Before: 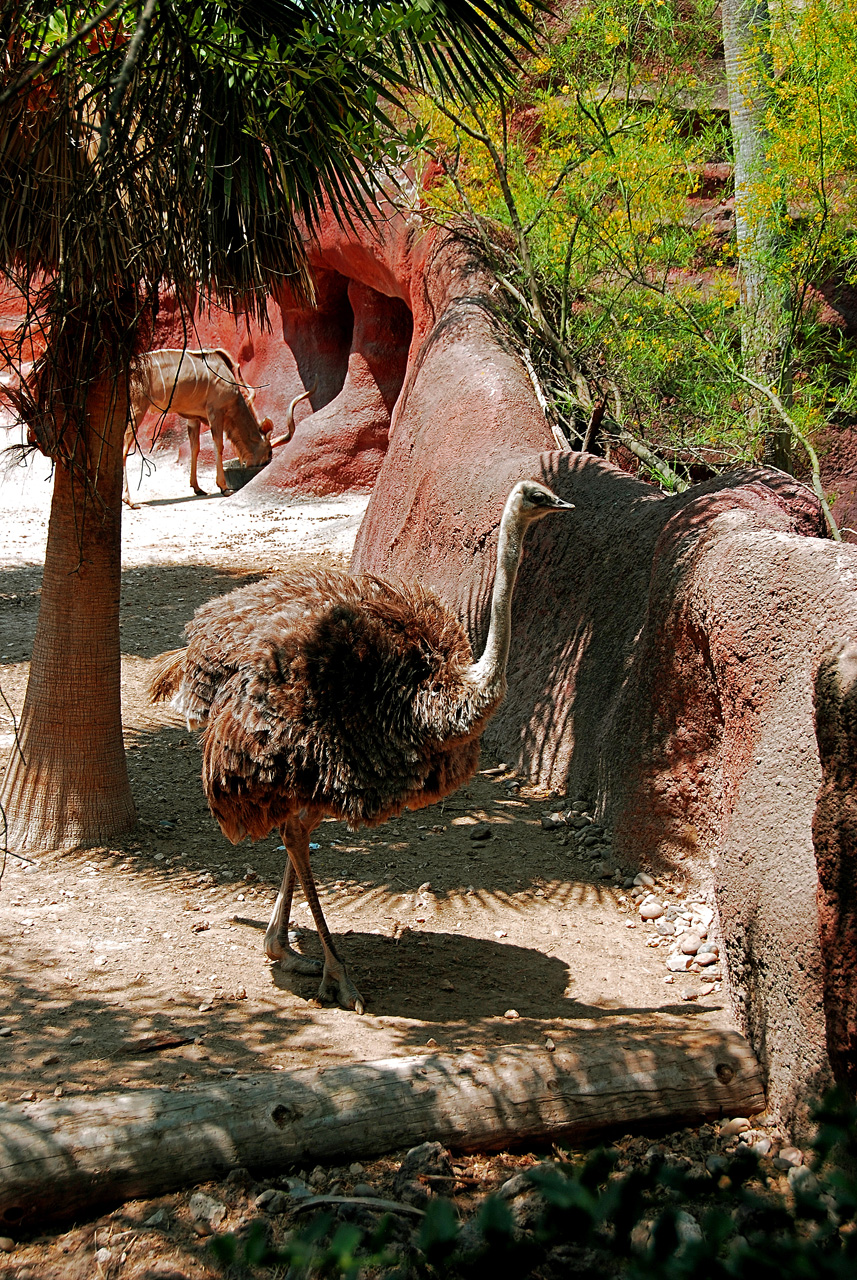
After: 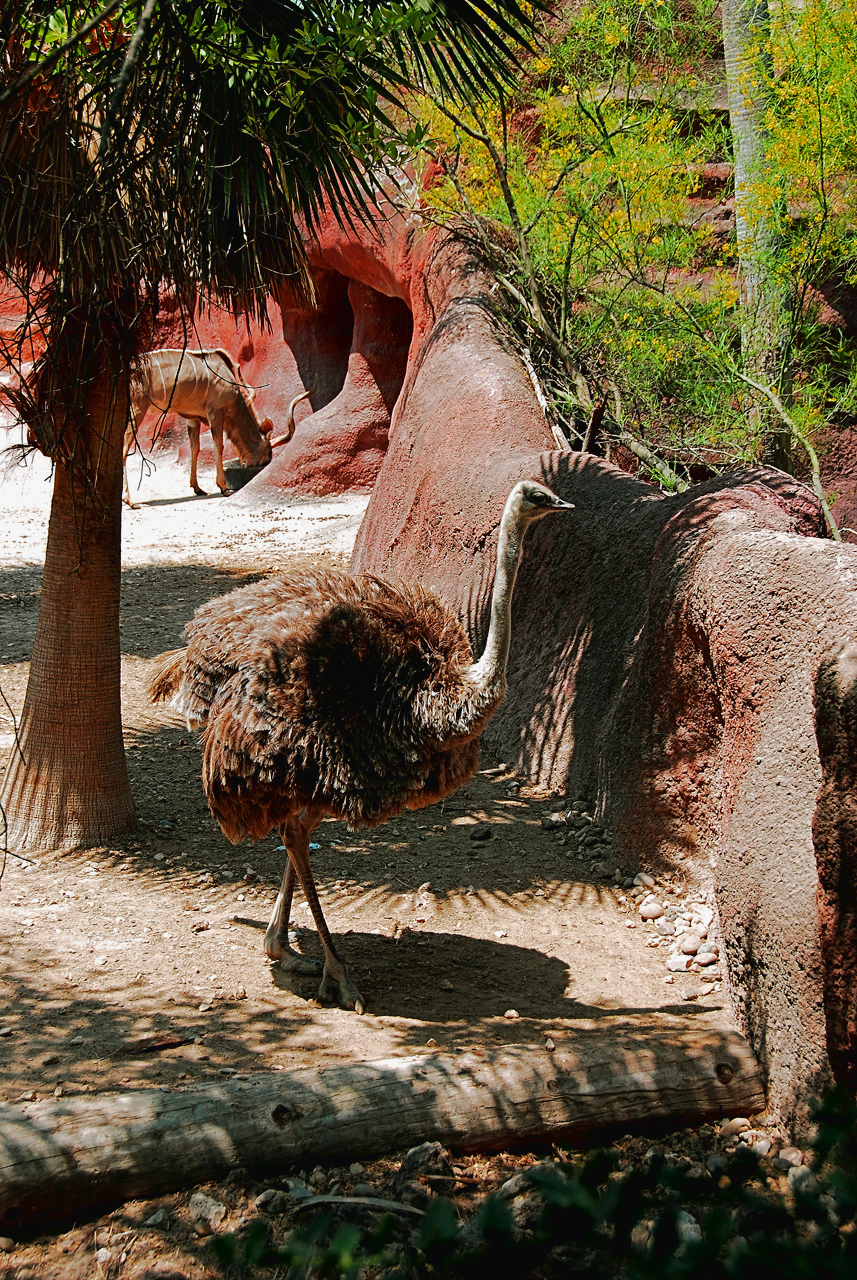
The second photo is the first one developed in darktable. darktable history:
tone curve: curves: ch0 [(0, 0.021) (0.049, 0.044) (0.157, 0.131) (0.365, 0.359) (0.499, 0.517) (0.675, 0.667) (0.856, 0.83) (1, 0.969)]; ch1 [(0, 0) (0.302, 0.309) (0.433, 0.443) (0.472, 0.47) (0.502, 0.503) (0.527, 0.516) (0.564, 0.557) (0.614, 0.645) (0.677, 0.722) (0.859, 0.889) (1, 1)]; ch2 [(0, 0) (0.33, 0.301) (0.447, 0.44) (0.487, 0.496) (0.502, 0.501) (0.535, 0.537) (0.565, 0.558) (0.608, 0.624) (1, 1)], color space Lab, linked channels, preserve colors none
